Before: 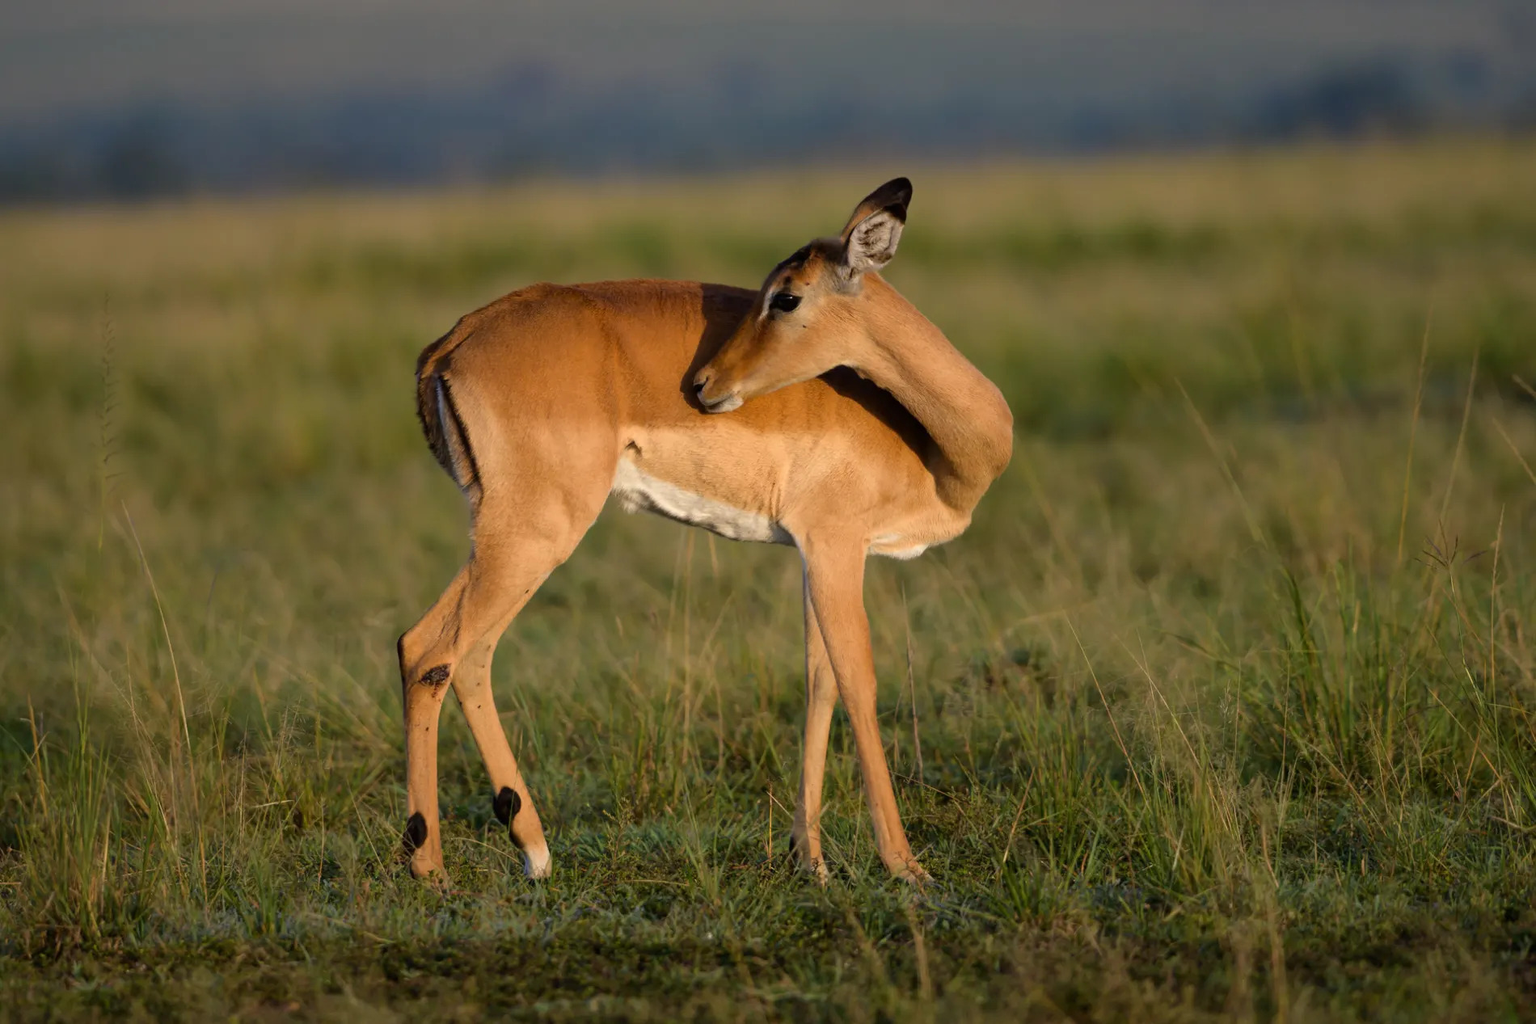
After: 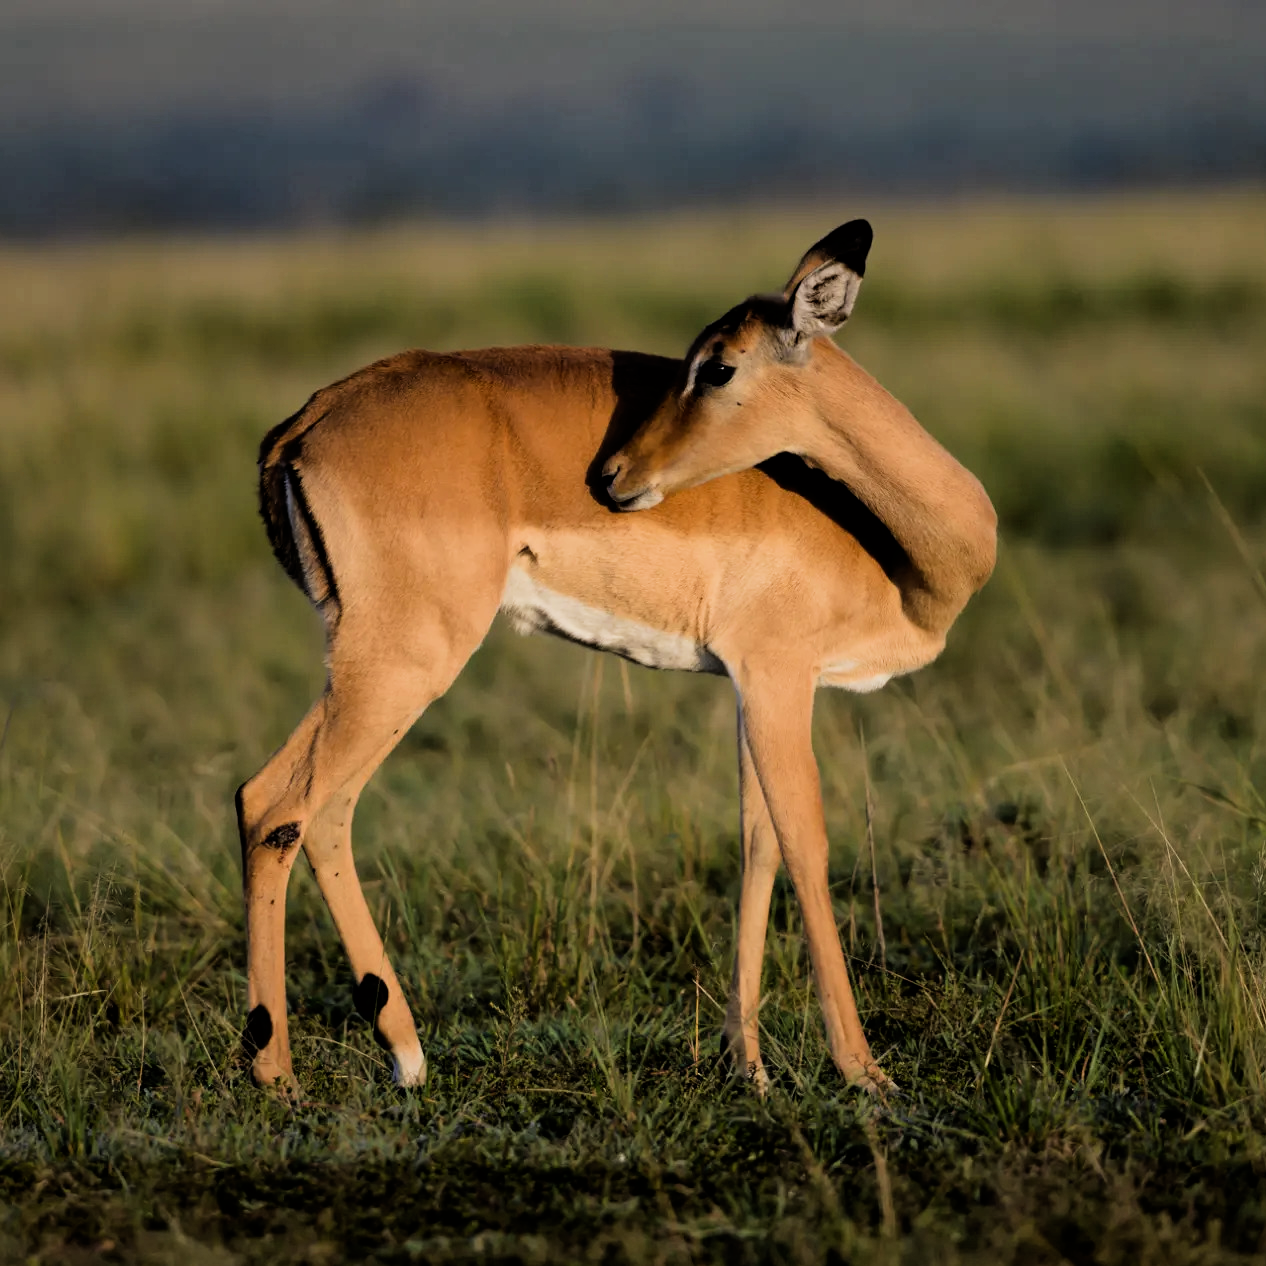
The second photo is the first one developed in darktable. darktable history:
crop and rotate: left 13.537%, right 19.796%
filmic rgb: black relative exposure -5 EV, hardness 2.88, contrast 1.4, highlights saturation mix -30%
